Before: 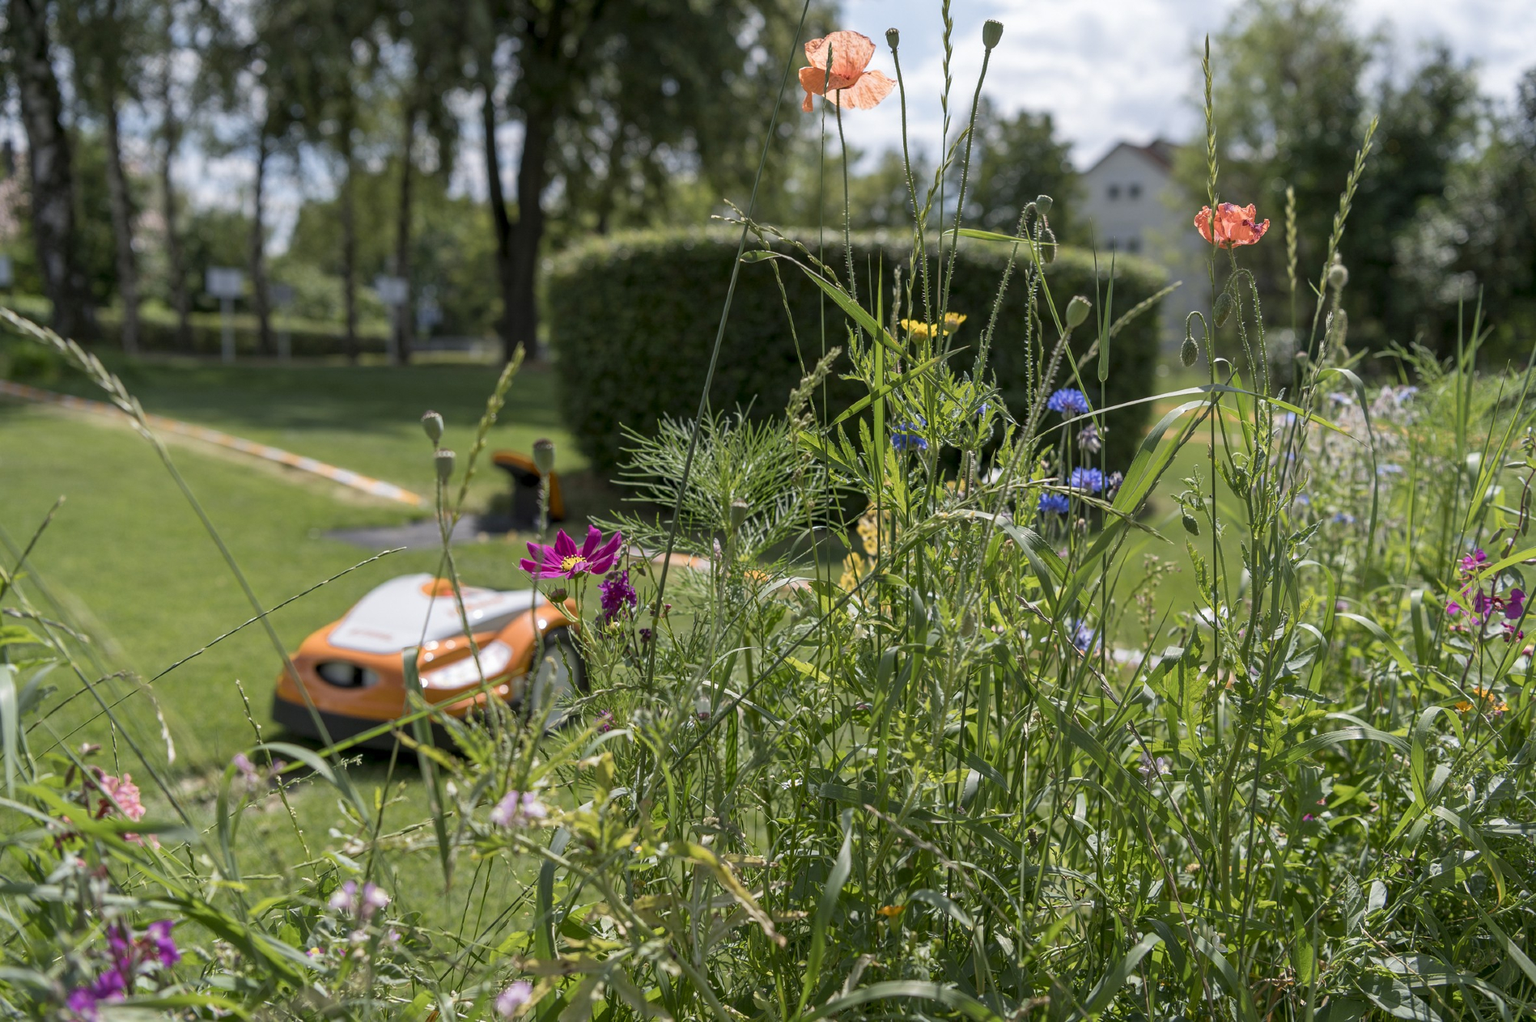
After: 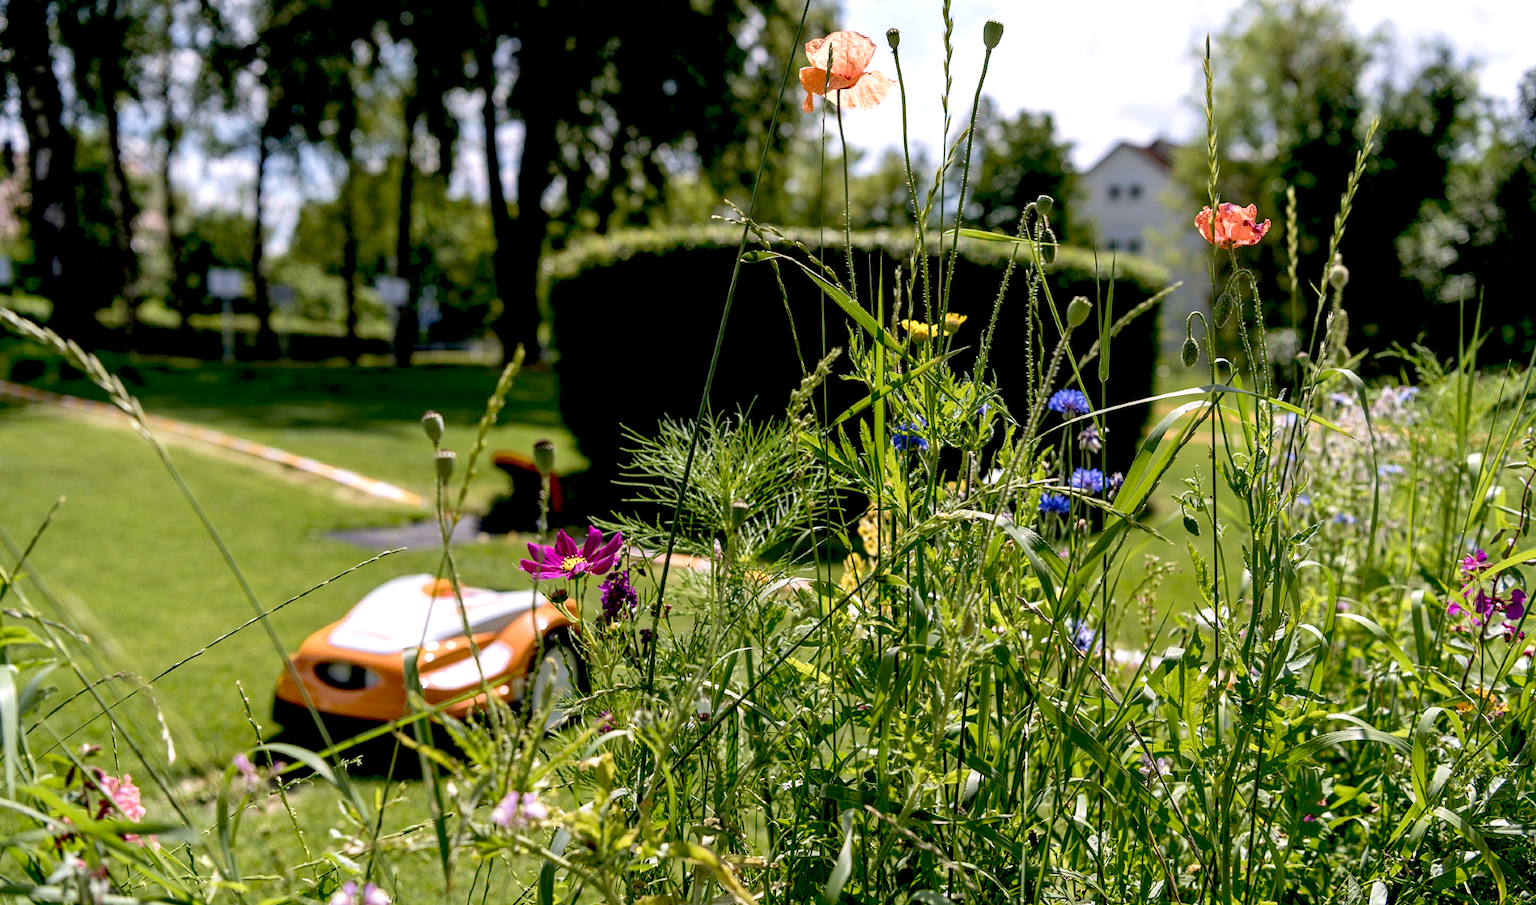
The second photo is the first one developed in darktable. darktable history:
crop and rotate: top 0%, bottom 11.49%
color correction: highlights a* 3.12, highlights b* -1.55, shadows a* -0.101, shadows b* 2.52, saturation 0.98
exposure: black level correction 0.04, exposure 0.5 EV, compensate highlight preservation false
velvia: on, module defaults
